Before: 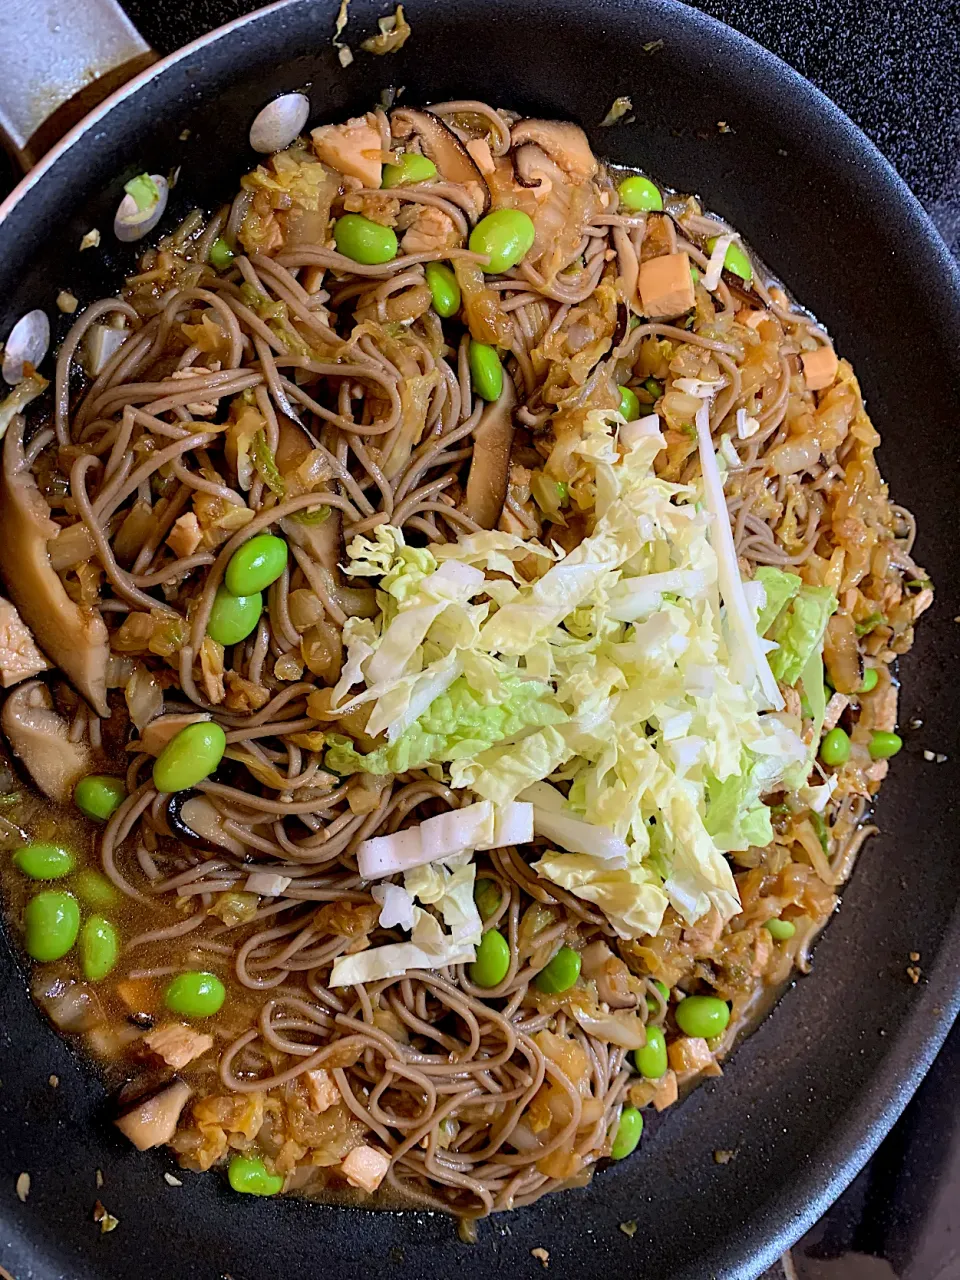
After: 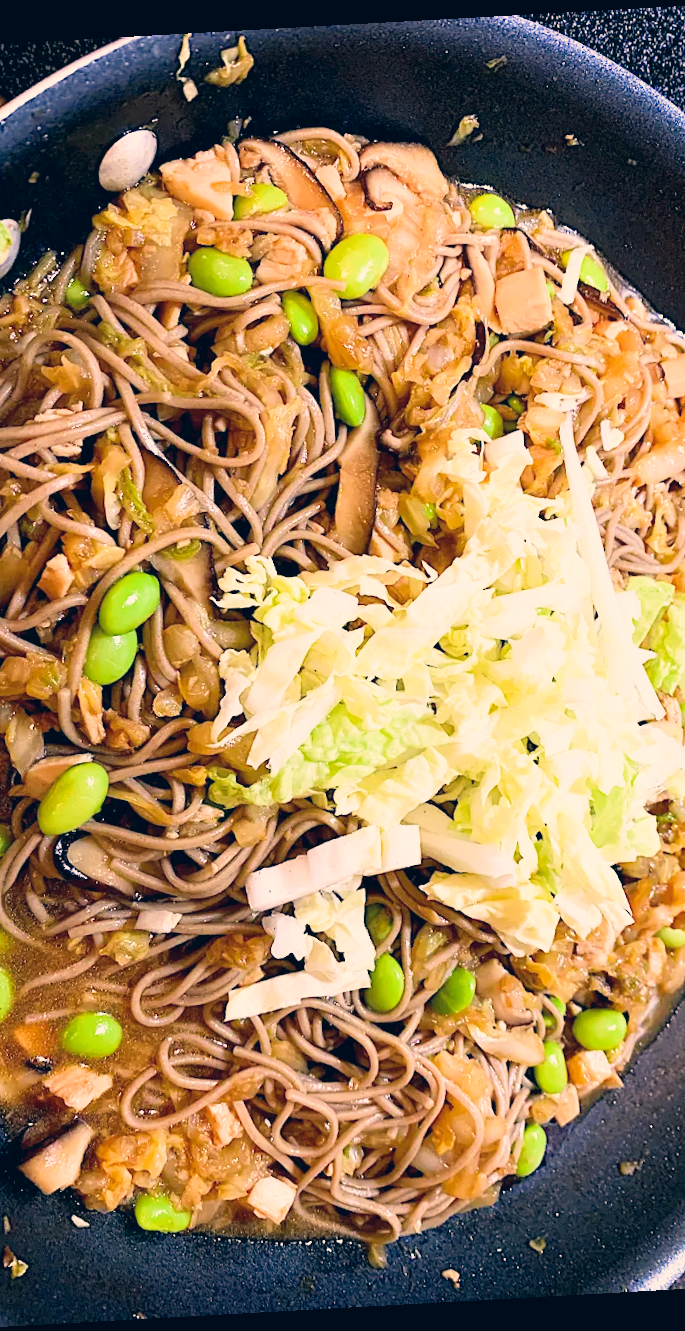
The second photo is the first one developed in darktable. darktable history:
exposure: black level correction 0, exposure 1.198 EV, compensate exposure bias true, compensate highlight preservation false
crop: left 15.419%, right 17.914%
sigmoid: contrast 1.22, skew 0.65
color correction: highlights a* 10.32, highlights b* 14.66, shadows a* -9.59, shadows b* -15.02
rotate and perspective: rotation -3.18°, automatic cropping off
